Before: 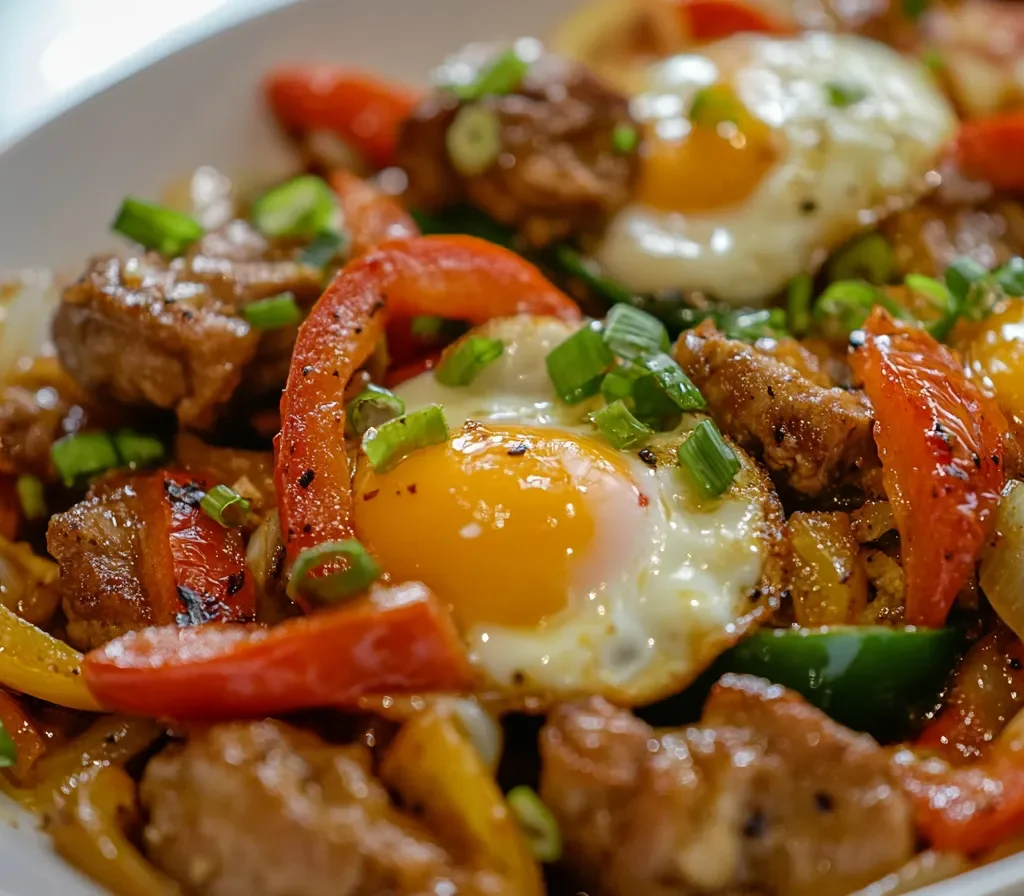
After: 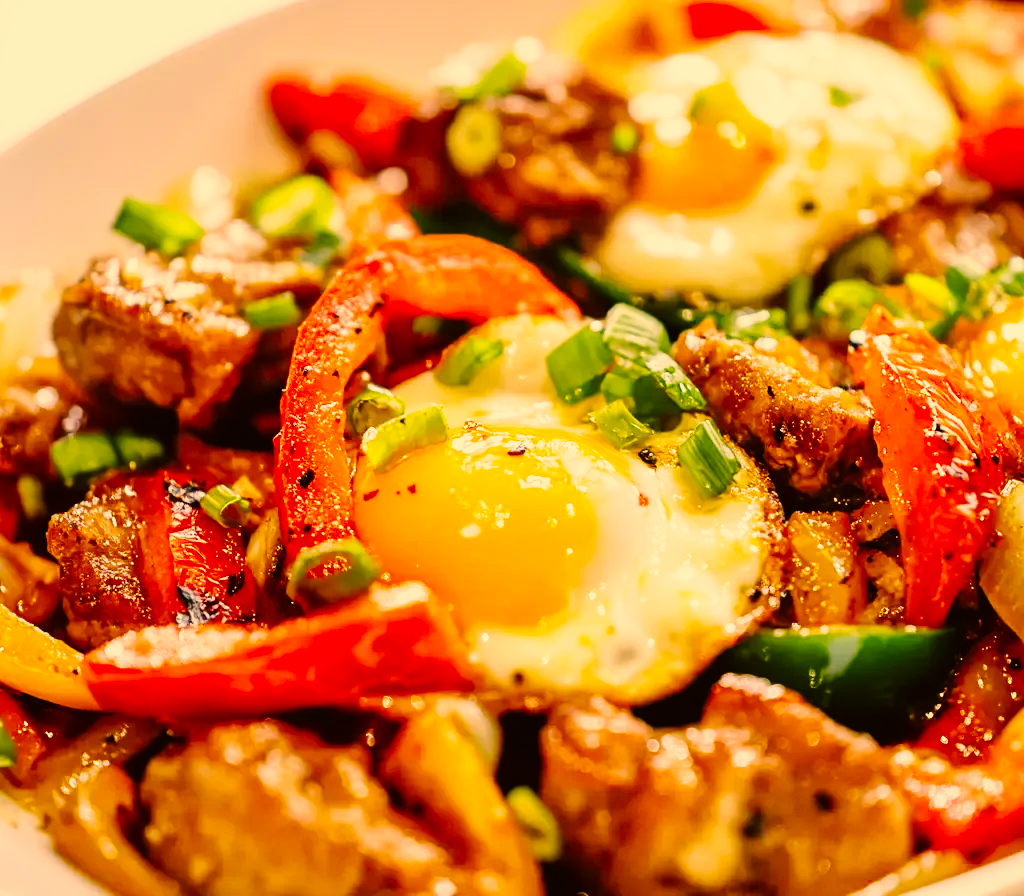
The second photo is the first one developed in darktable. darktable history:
color correction: highlights a* 17.94, highlights b* 35.39, shadows a* 1.48, shadows b* 6.42, saturation 1.01
base curve: curves: ch0 [(0, 0.003) (0.001, 0.002) (0.006, 0.004) (0.02, 0.022) (0.048, 0.086) (0.094, 0.234) (0.162, 0.431) (0.258, 0.629) (0.385, 0.8) (0.548, 0.918) (0.751, 0.988) (1, 1)], preserve colors none
